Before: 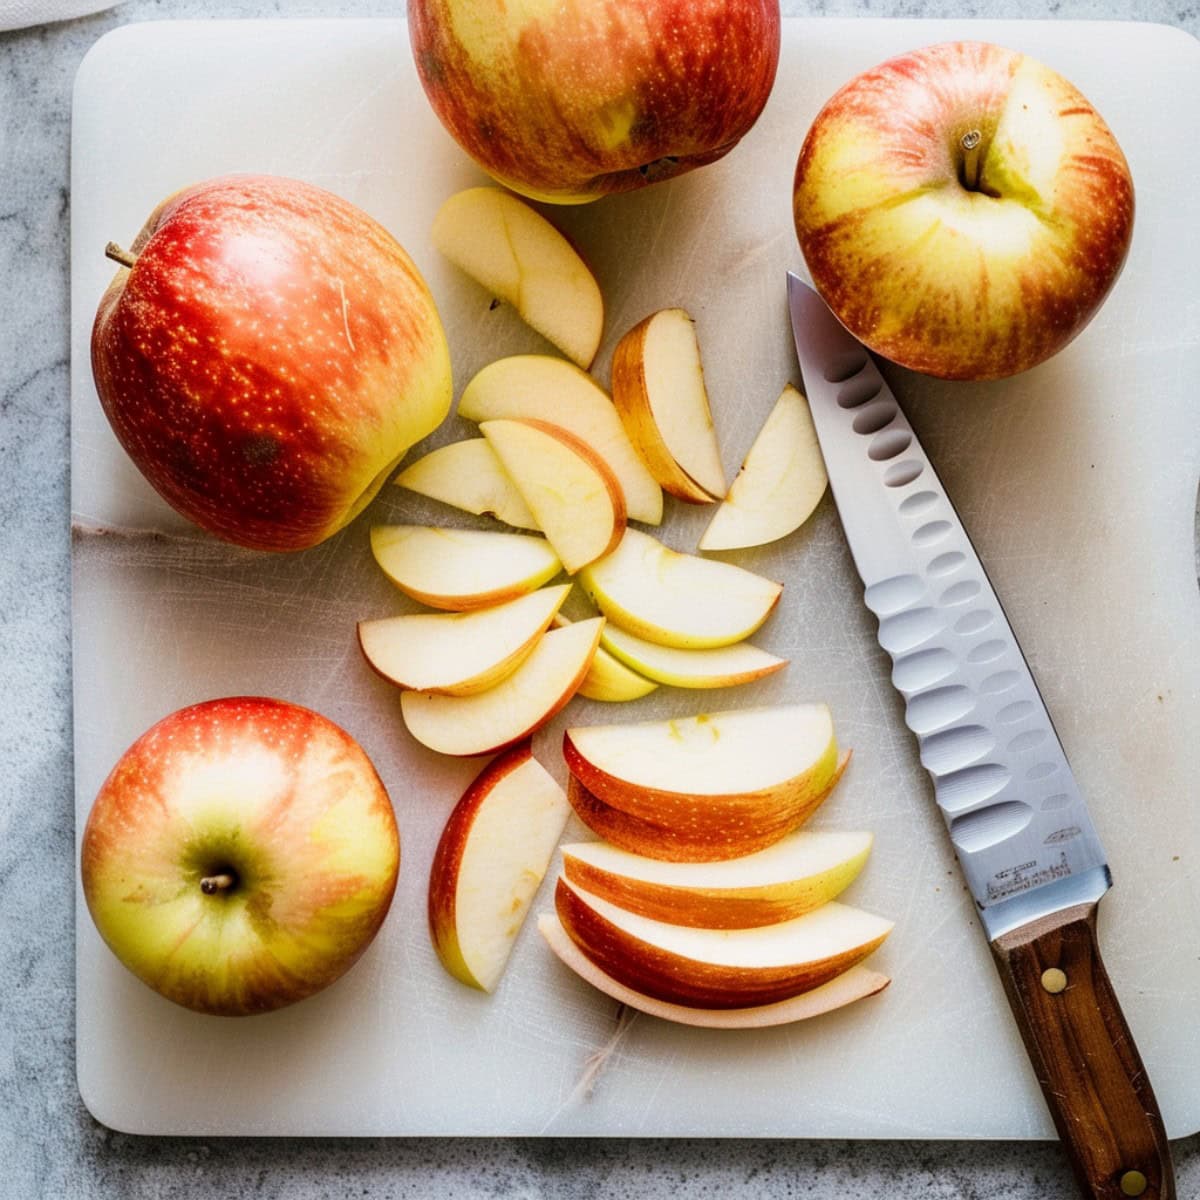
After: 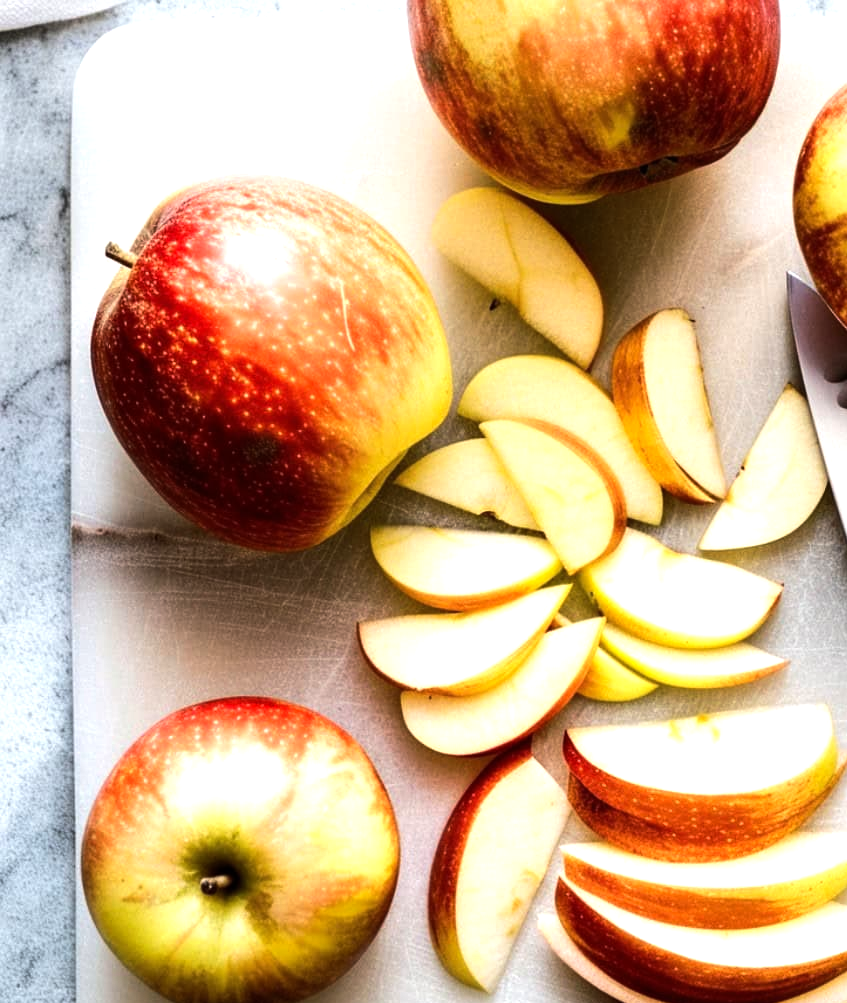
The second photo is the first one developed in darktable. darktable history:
tone equalizer: -8 EV -0.773 EV, -7 EV -0.723 EV, -6 EV -0.563 EV, -5 EV -0.415 EV, -3 EV 0.393 EV, -2 EV 0.6 EV, -1 EV 0.688 EV, +0 EV 0.76 EV, edges refinement/feathering 500, mask exposure compensation -1.57 EV, preserve details no
crop: right 28.559%, bottom 16.398%
base curve: curves: ch0 [(0, 0) (0.303, 0.277) (1, 1)], preserve colors none
